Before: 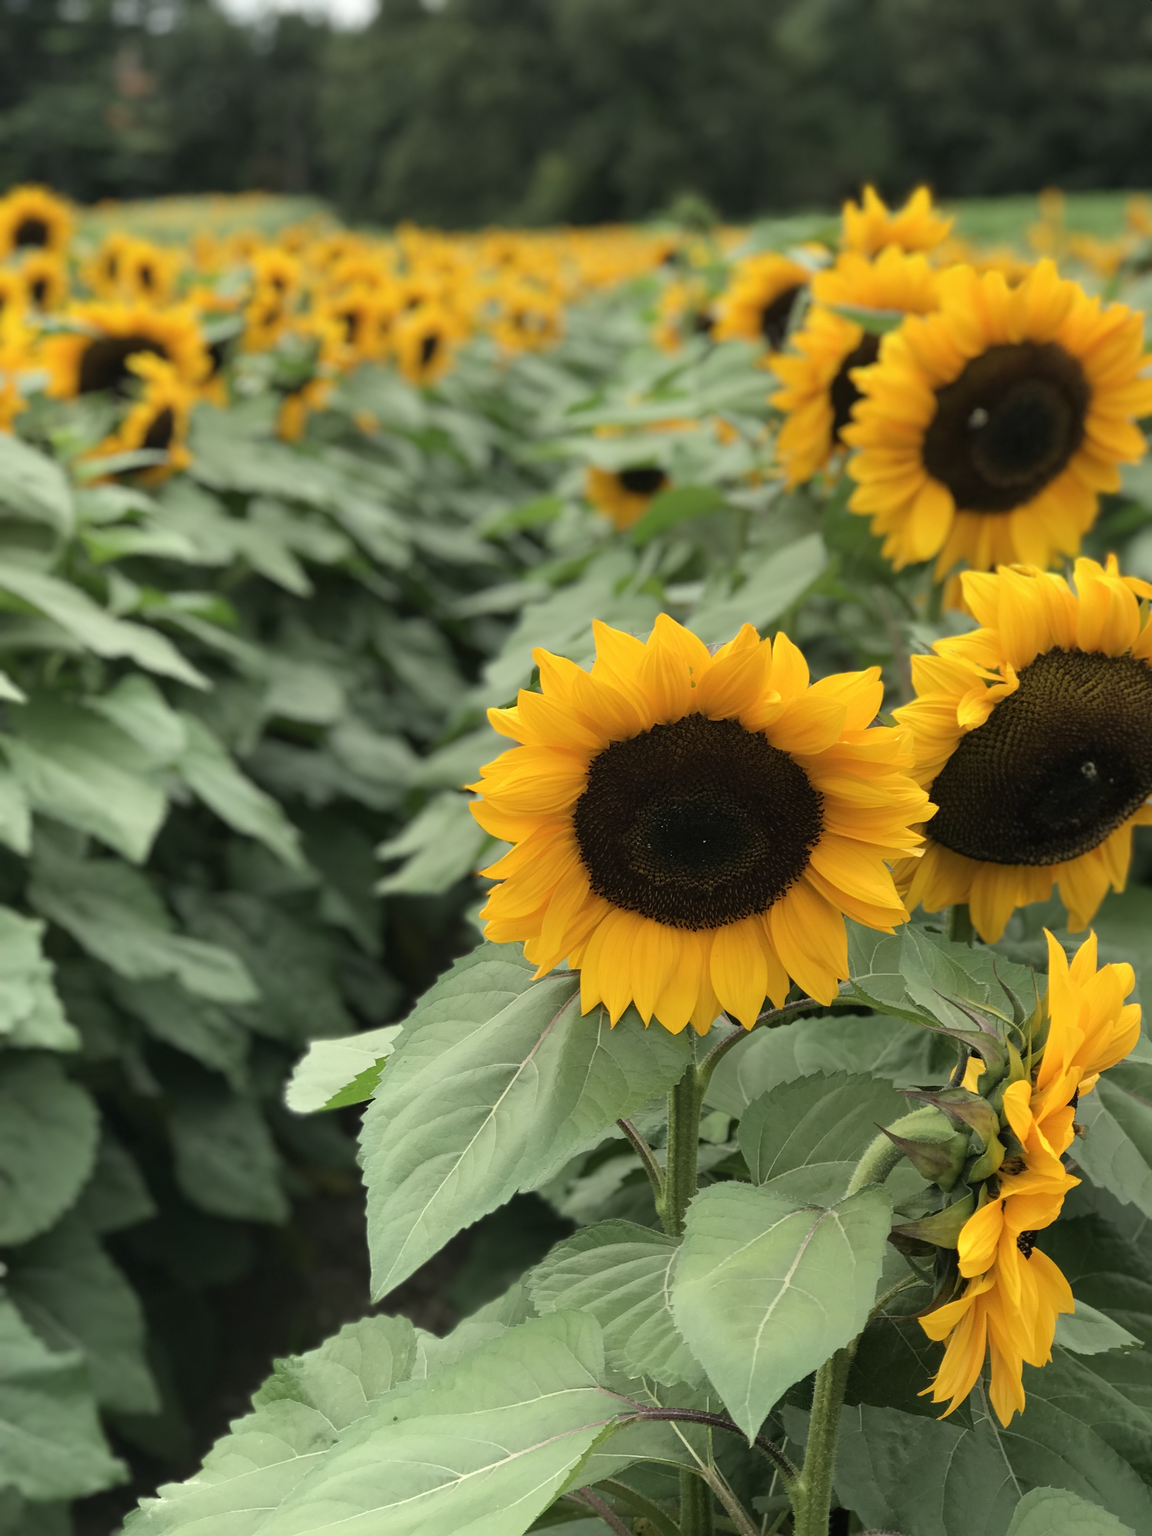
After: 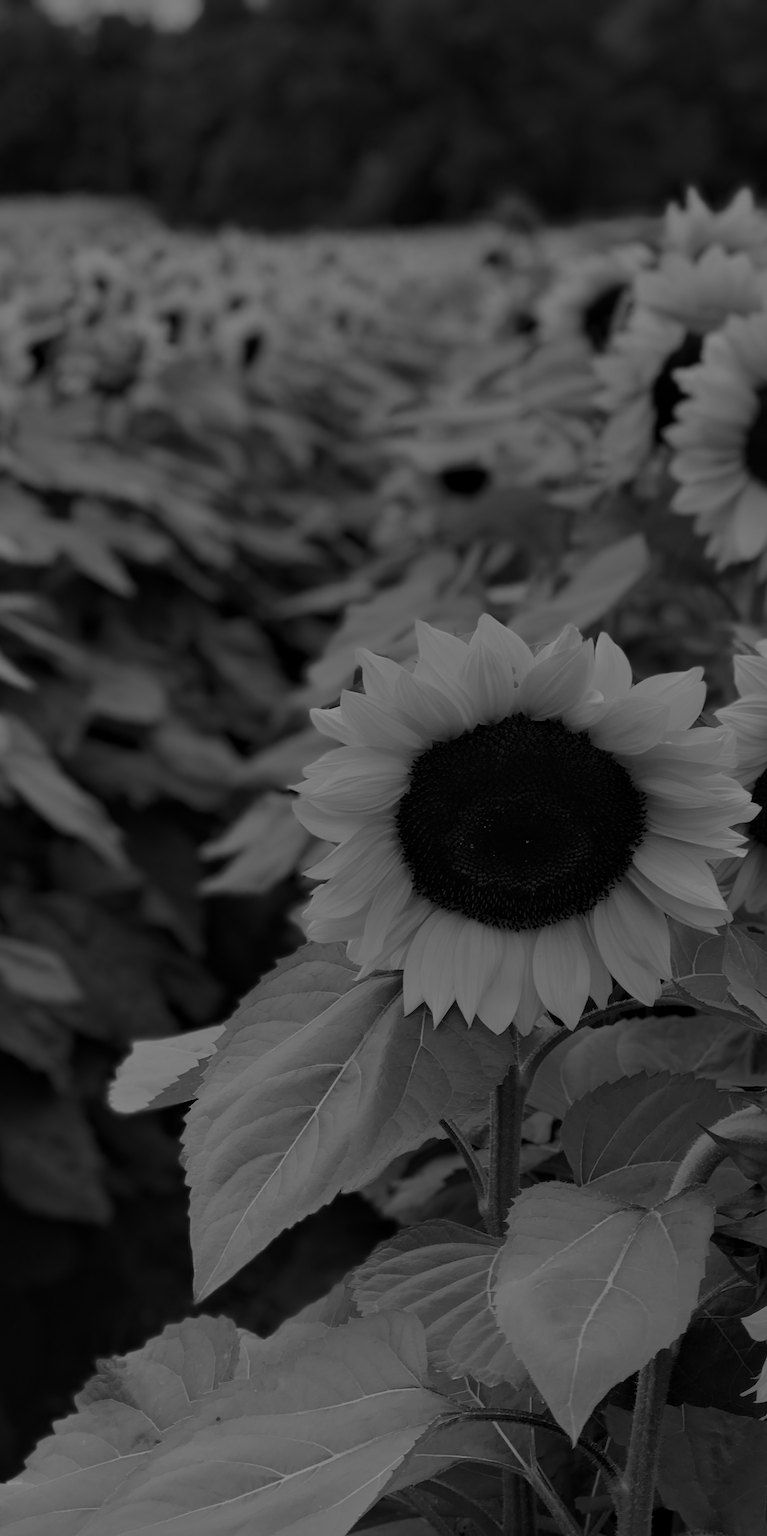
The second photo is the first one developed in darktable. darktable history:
local contrast: mode bilateral grid, contrast 20, coarseness 50, detail 120%, midtone range 0.2
monochrome: a 26.22, b 42.67, size 0.8
tone equalizer: -8 EV -2 EV, -7 EV -2 EV, -6 EV -2 EV, -5 EV -2 EV, -4 EV -2 EV, -3 EV -2 EV, -2 EV -2 EV, -1 EV -1.63 EV, +0 EV -2 EV
crop: left 15.419%, right 17.914%
